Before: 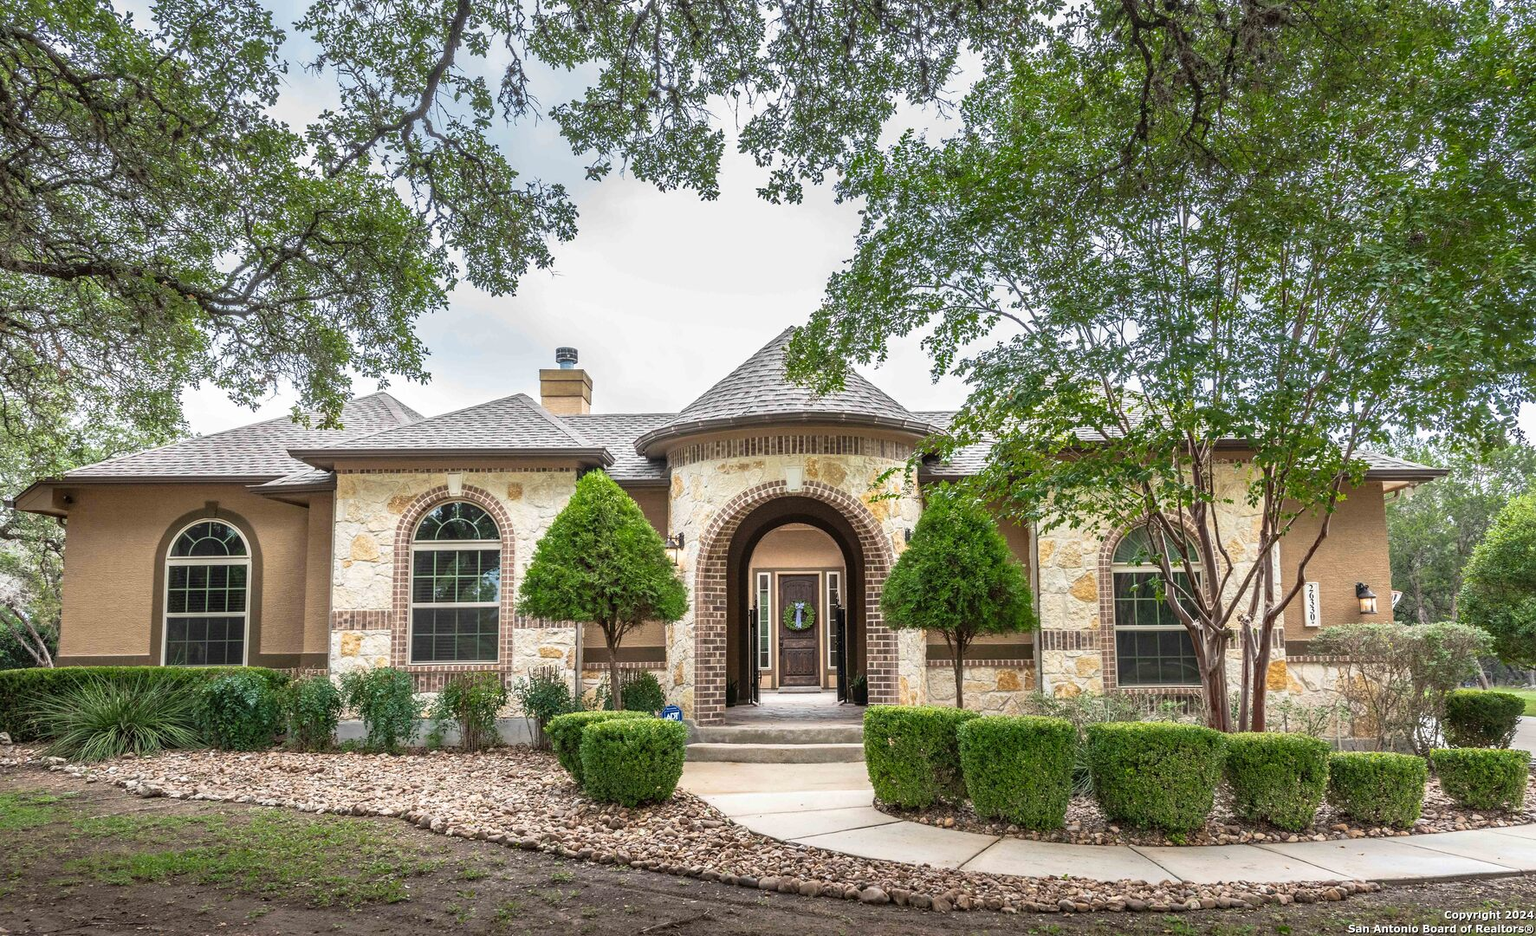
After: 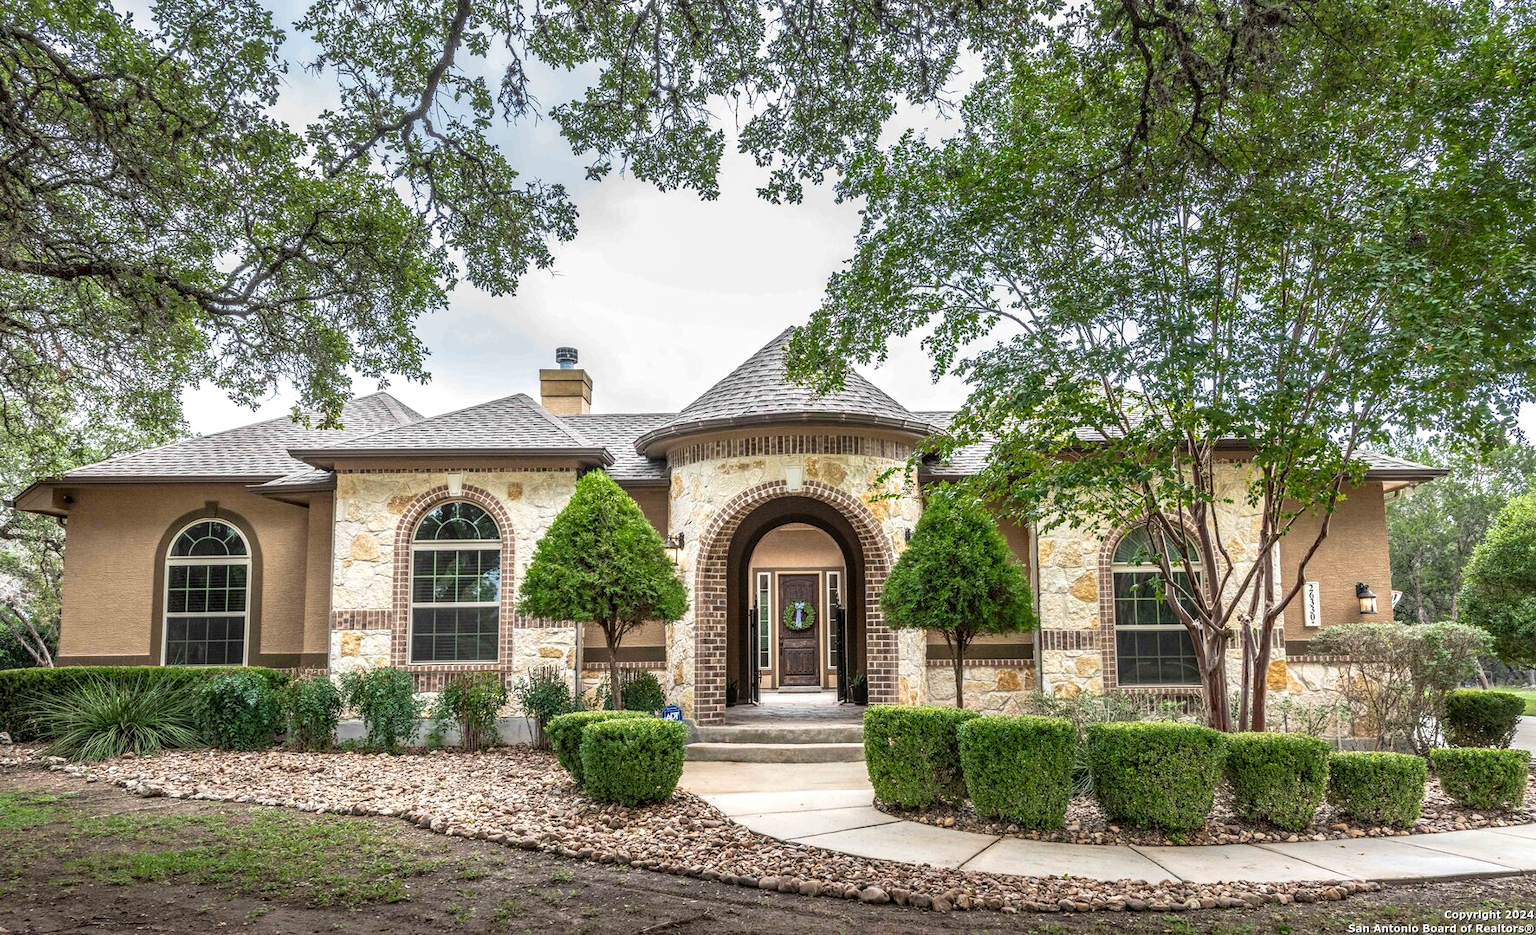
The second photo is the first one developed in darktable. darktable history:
exposure: compensate exposure bias true, compensate highlight preservation false
local contrast: detail 130%
